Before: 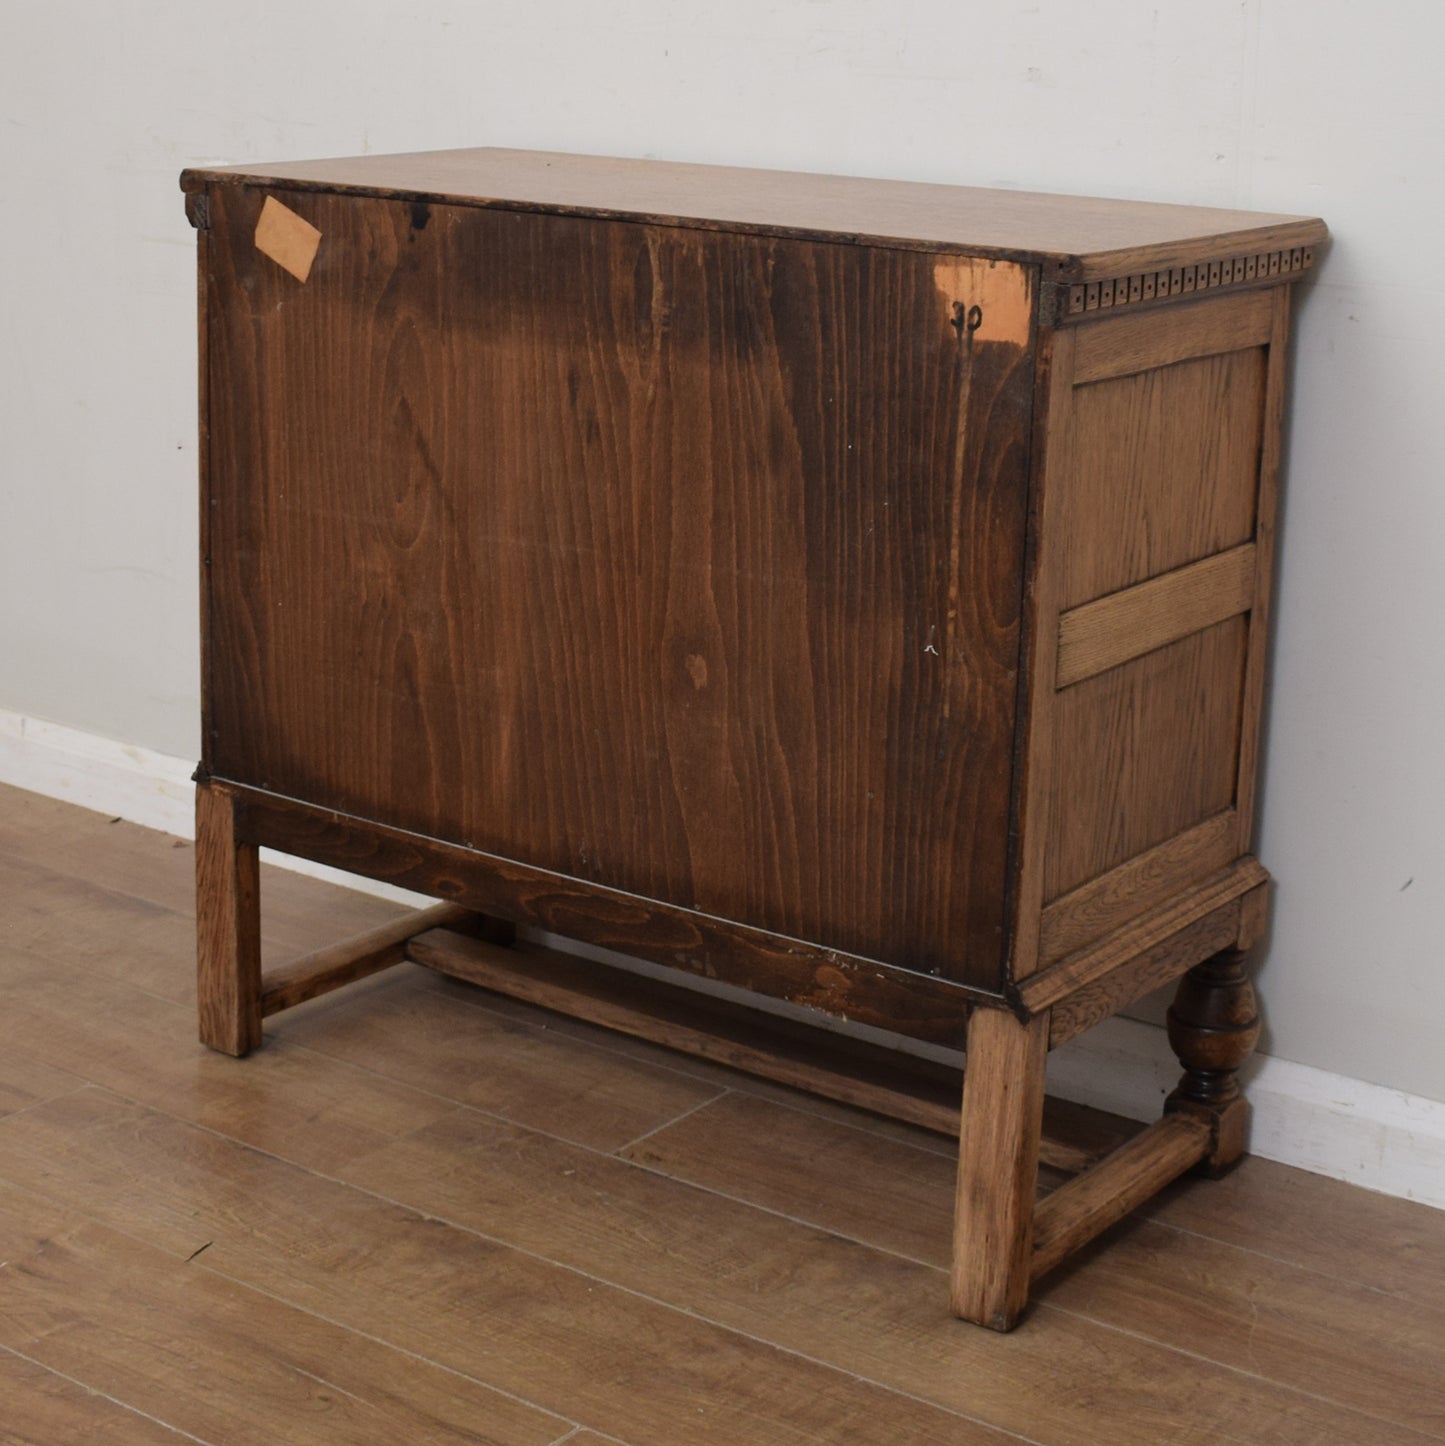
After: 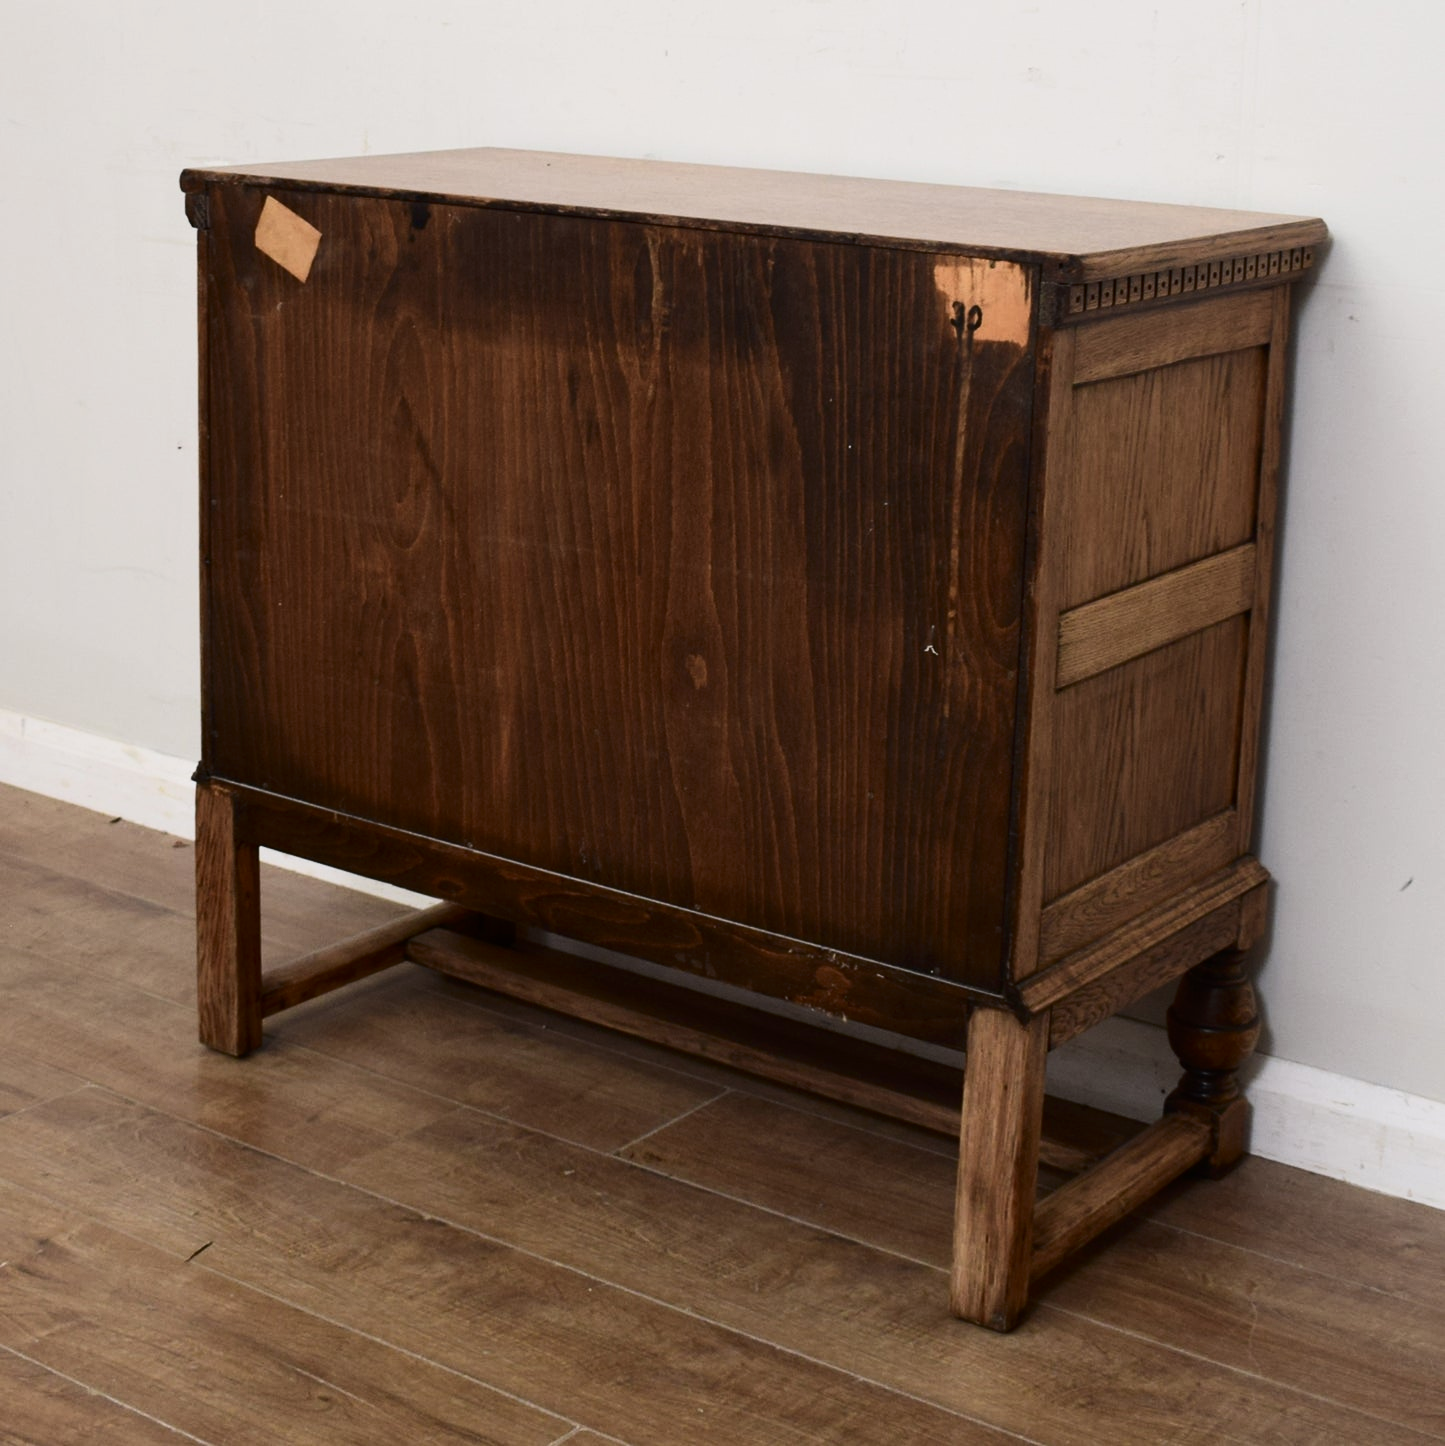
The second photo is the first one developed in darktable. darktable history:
contrast brightness saturation: contrast 0.272
